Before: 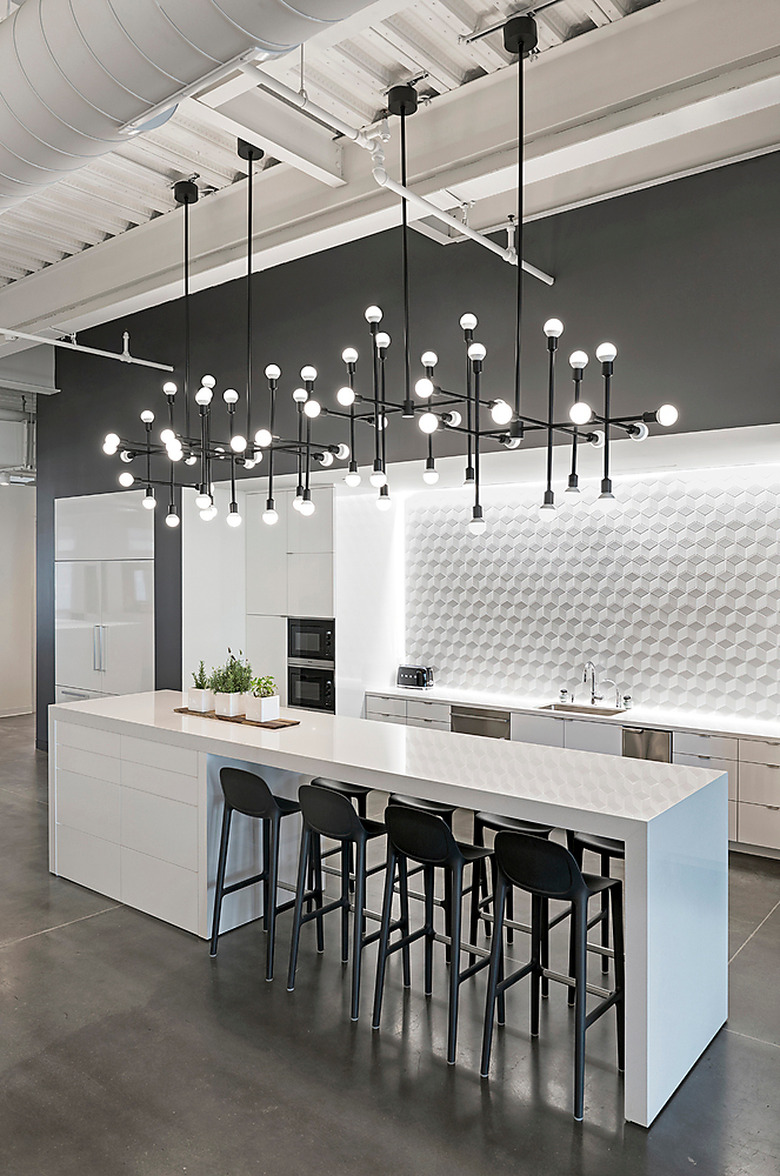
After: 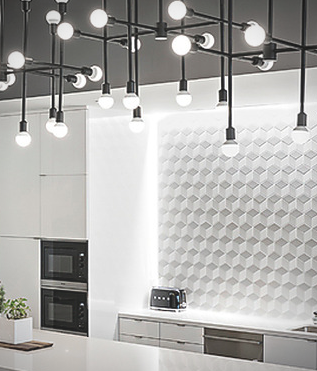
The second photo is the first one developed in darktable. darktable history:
vignetting: unbound false
crop: left 31.717%, top 32.148%, right 27.526%, bottom 36.284%
exposure: black level correction -0.015, compensate highlight preservation false
